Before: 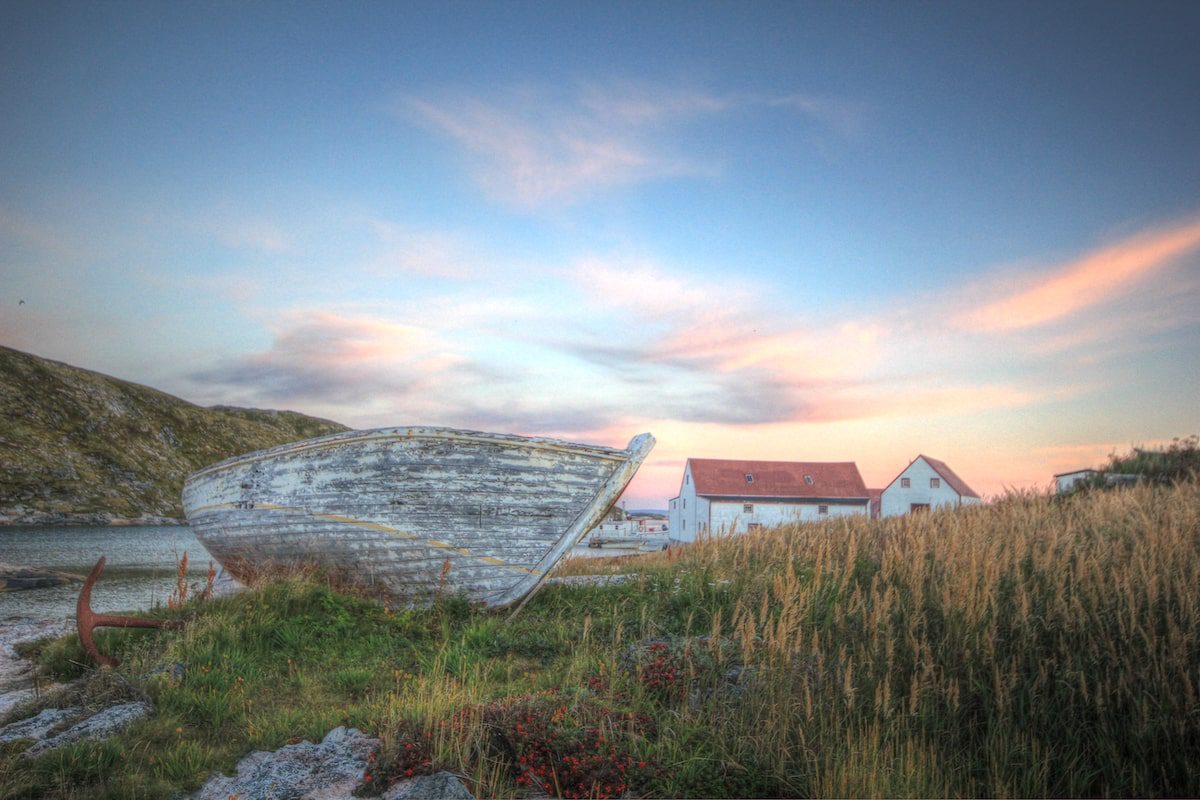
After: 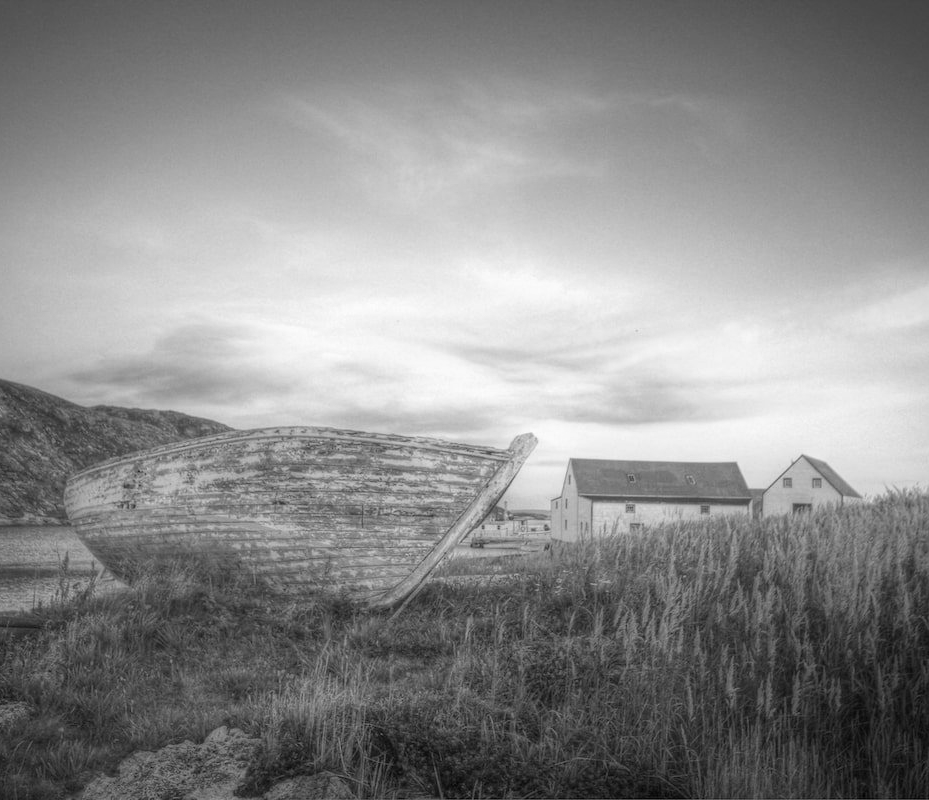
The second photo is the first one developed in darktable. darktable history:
crop: left 9.88%, right 12.664%
vignetting: fall-off start 100%, brightness -0.282, width/height ratio 1.31
local contrast: mode bilateral grid, contrast 100, coarseness 100, detail 91%, midtone range 0.2
velvia: on, module defaults
monochrome: on, module defaults
white balance: red 1.045, blue 0.932
